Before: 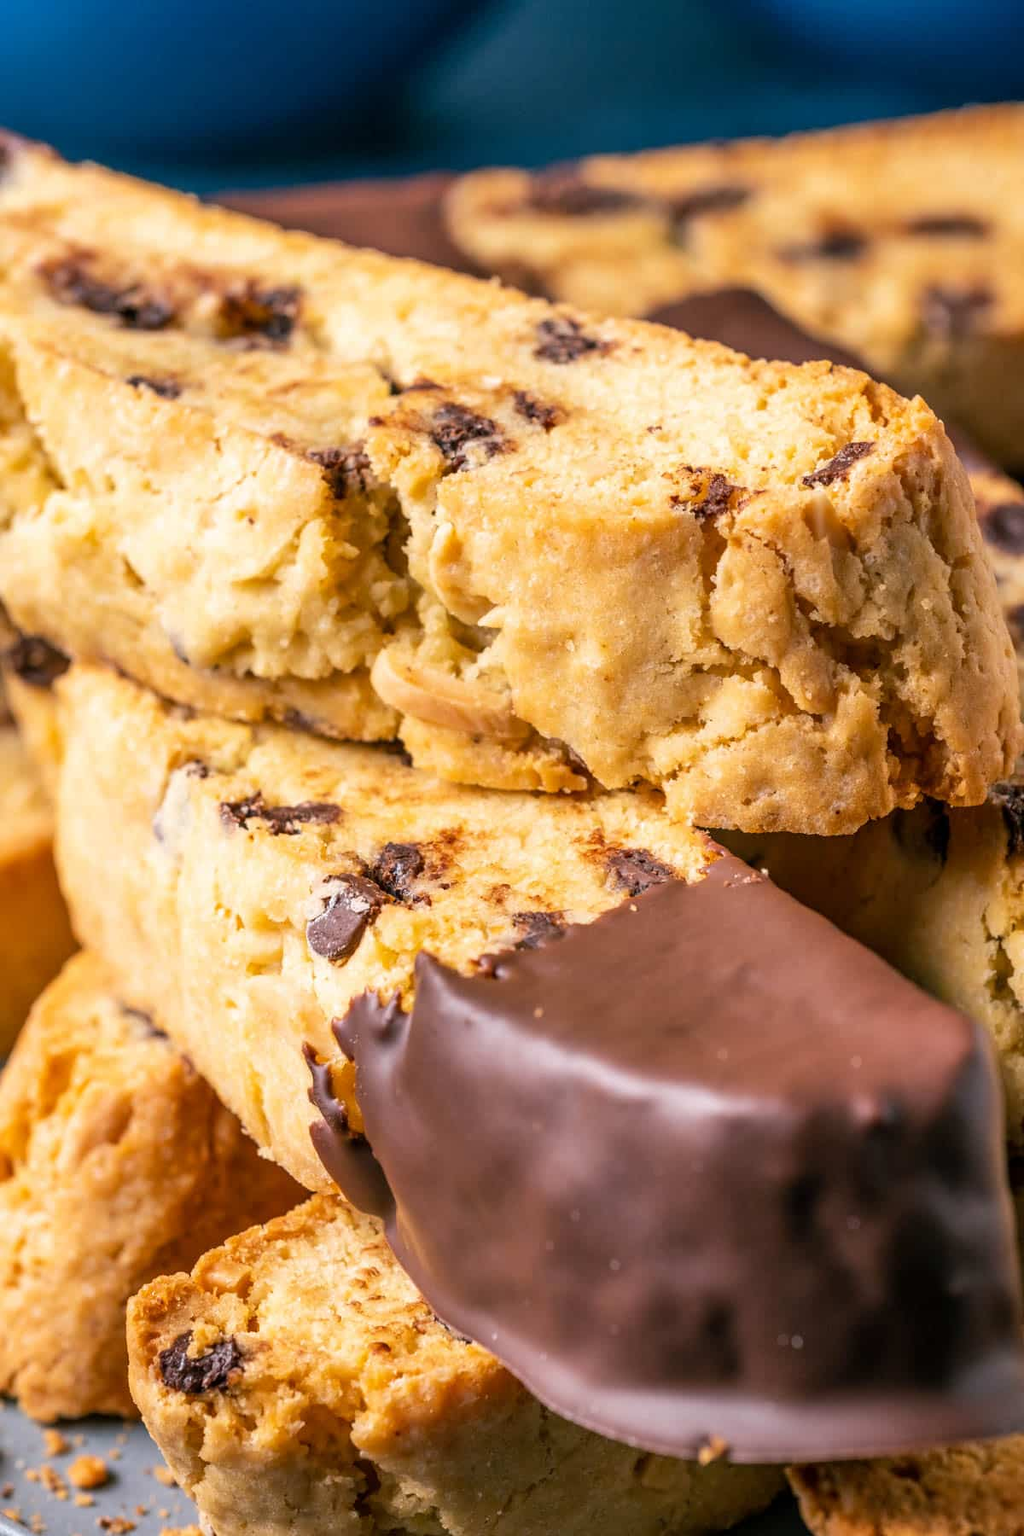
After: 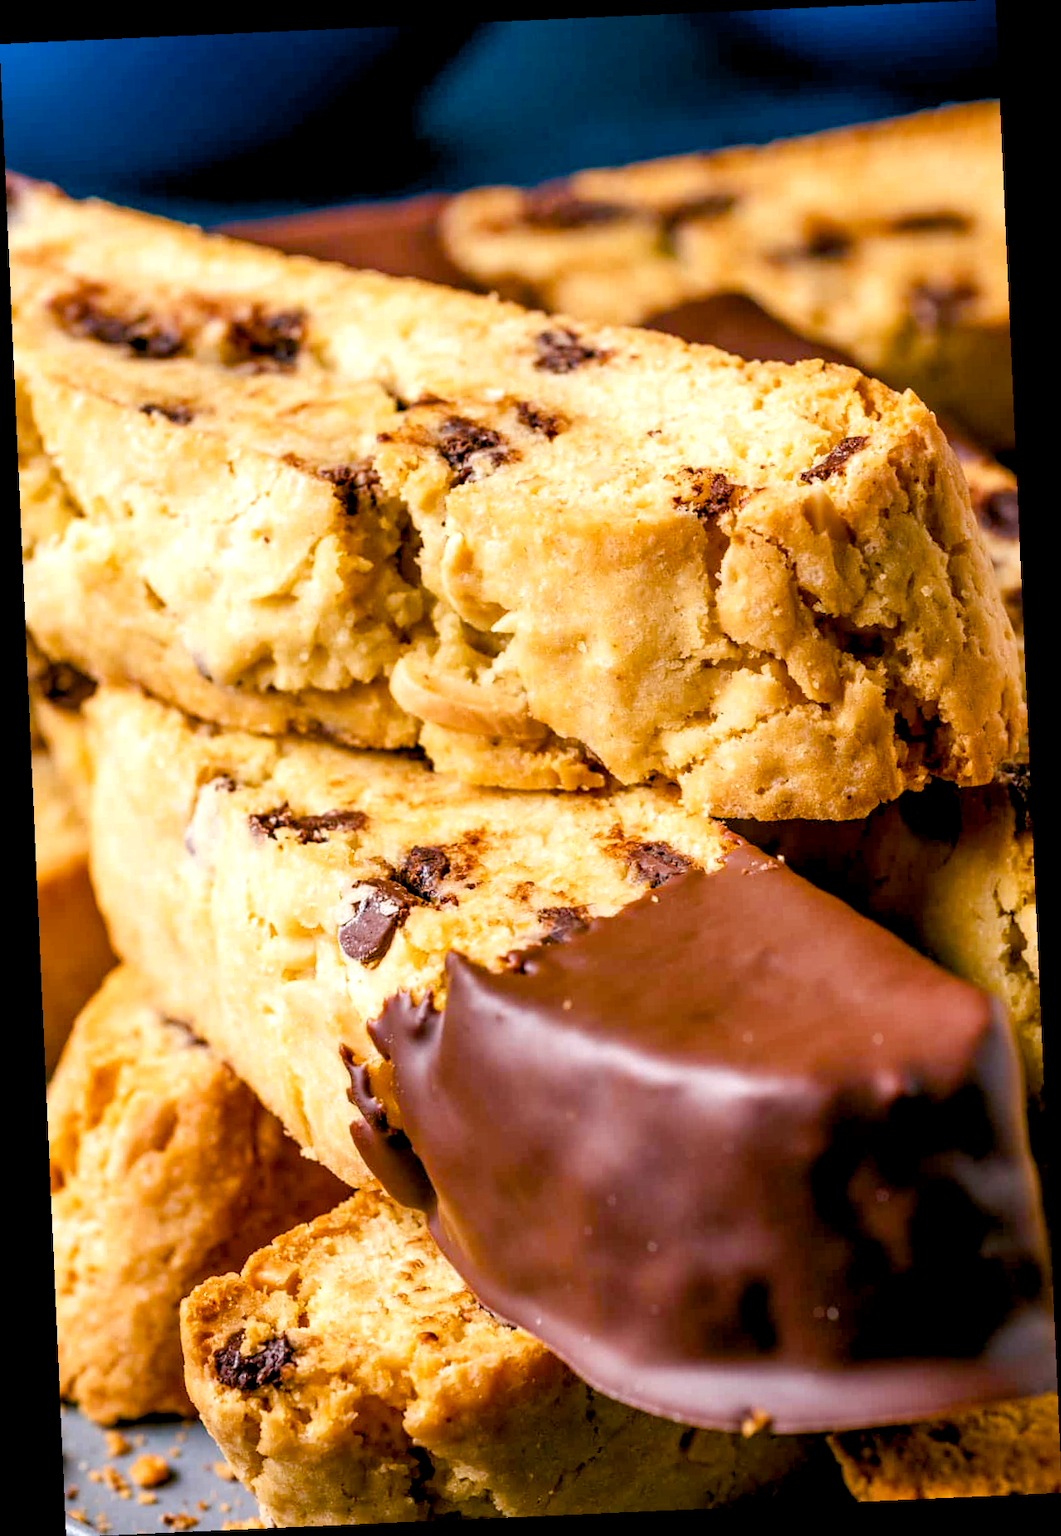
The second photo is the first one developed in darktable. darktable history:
rotate and perspective: rotation -2.56°, automatic cropping off
color balance rgb: shadows lift › luminance -9.41%, highlights gain › luminance 17.6%, global offset › luminance -1.45%, perceptual saturation grading › highlights -17.77%, perceptual saturation grading › mid-tones 33.1%, perceptual saturation grading › shadows 50.52%, global vibrance 24.22%
